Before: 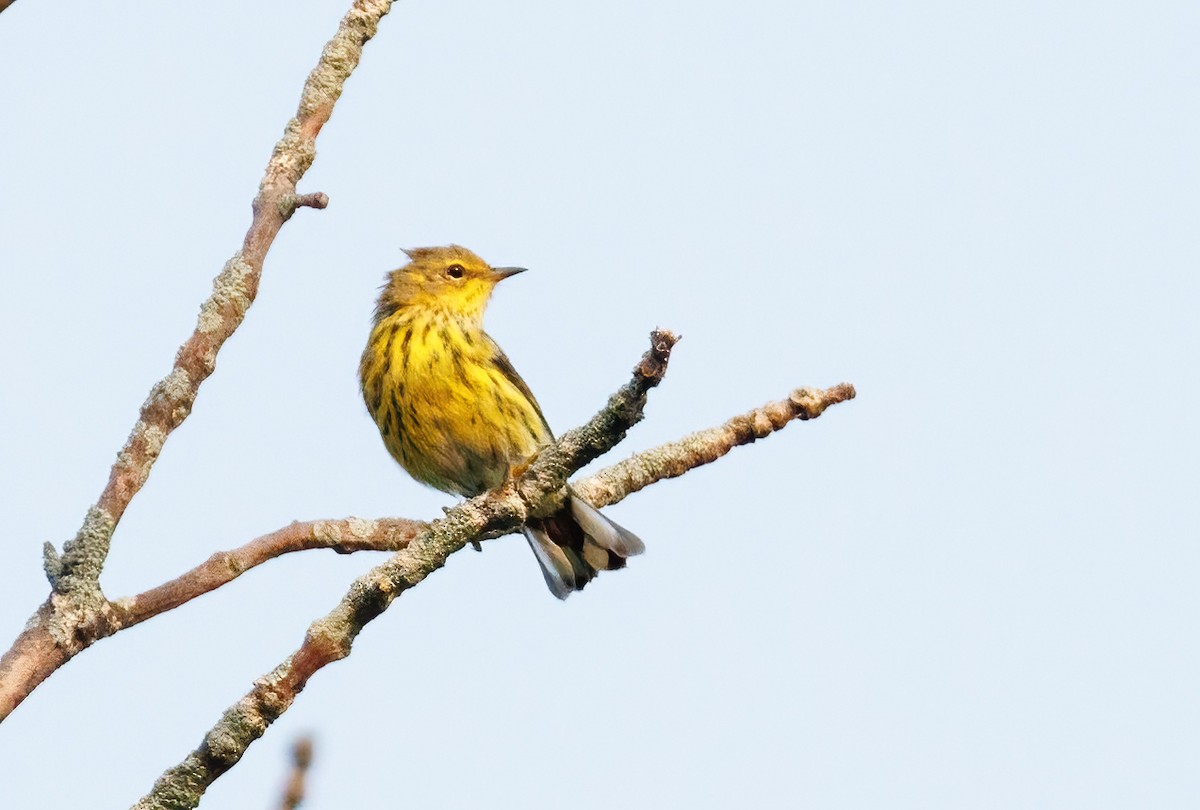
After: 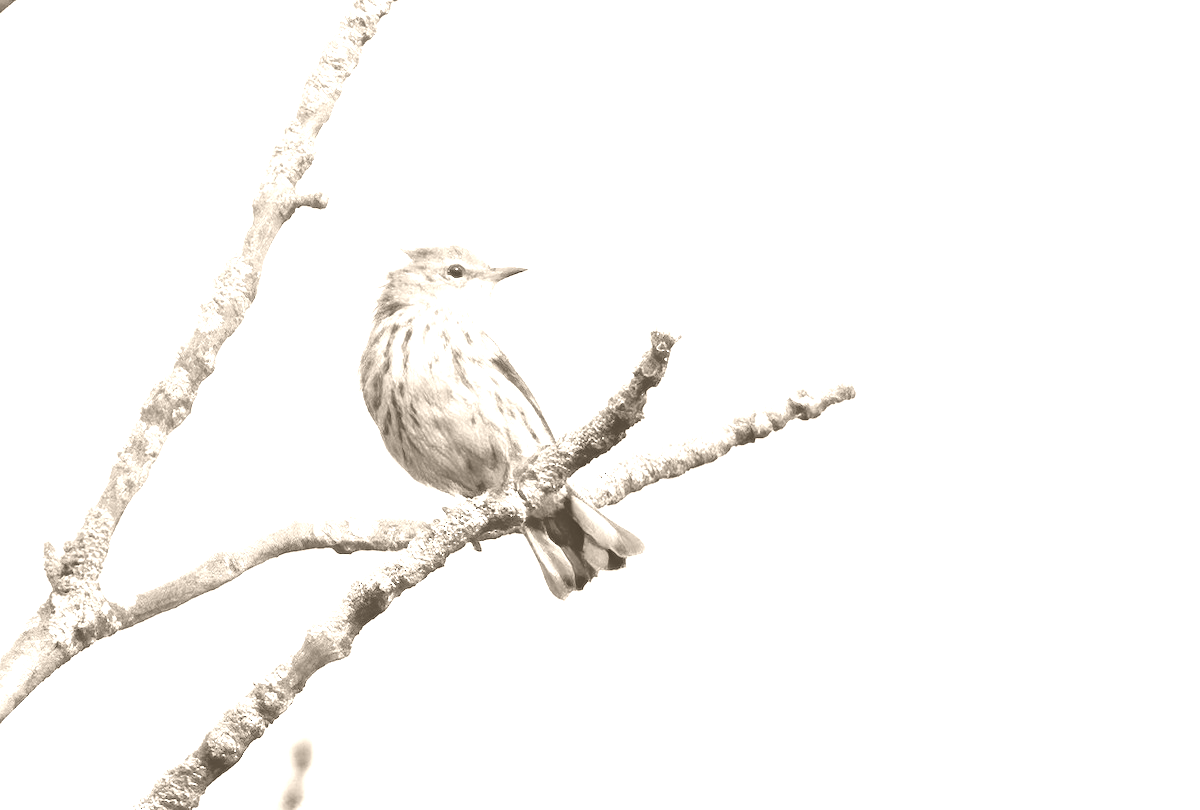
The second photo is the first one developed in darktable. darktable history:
exposure: exposure 0.178 EV, compensate exposure bias true, compensate highlight preservation false
colorize: hue 34.49°, saturation 35.33%, source mix 100%, version 1
haze removal: compatibility mode true, adaptive false
